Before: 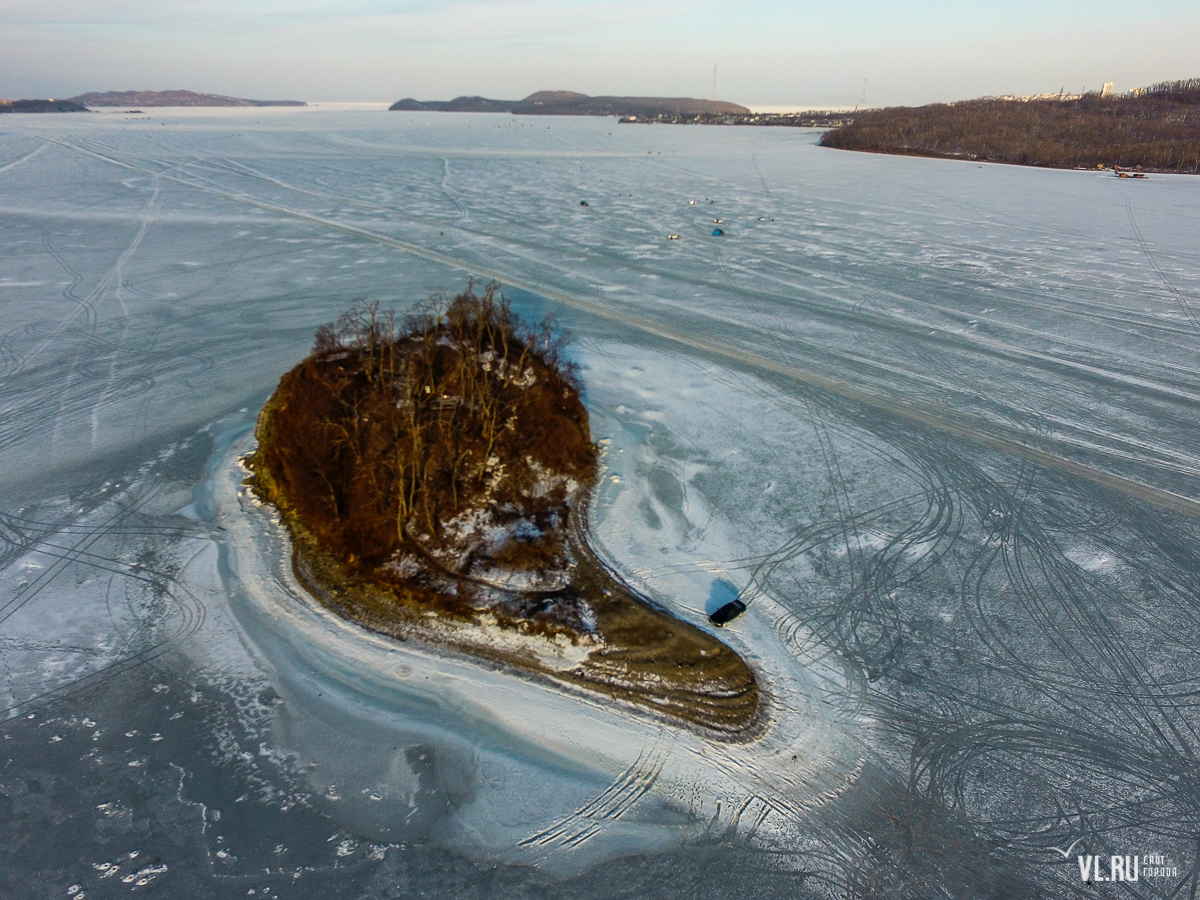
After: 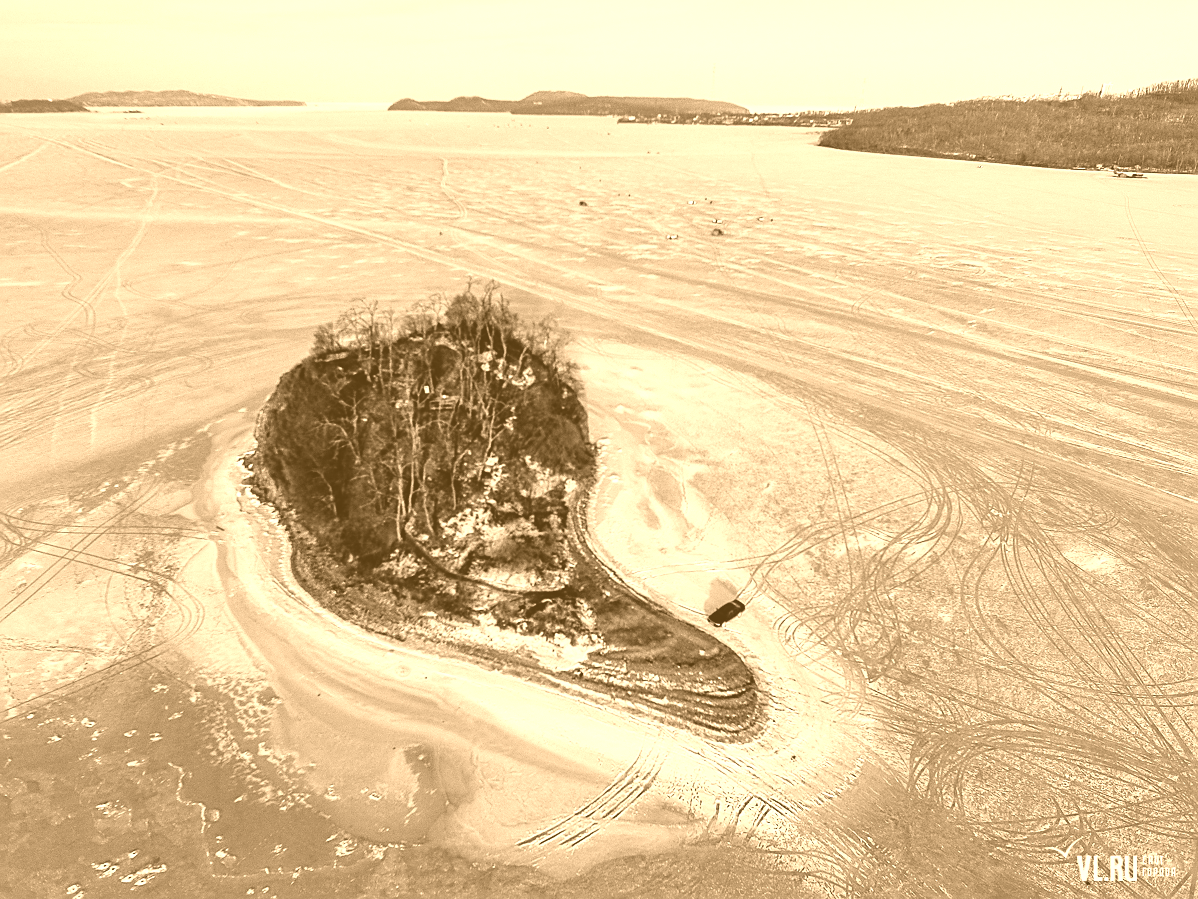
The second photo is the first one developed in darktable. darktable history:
white balance: red 0.984, blue 1.059
sharpen: on, module defaults
filmic rgb: black relative exposure -16 EV, white relative exposure 6.92 EV, hardness 4.7
exposure: black level correction 0, exposure 0.7 EV, compensate exposure bias true, compensate highlight preservation false
color correction: highlights a* 17.88, highlights b* 18.79
colorize: hue 28.8°, source mix 100%
shadows and highlights: low approximation 0.01, soften with gaussian
crop and rotate: left 0.126%
